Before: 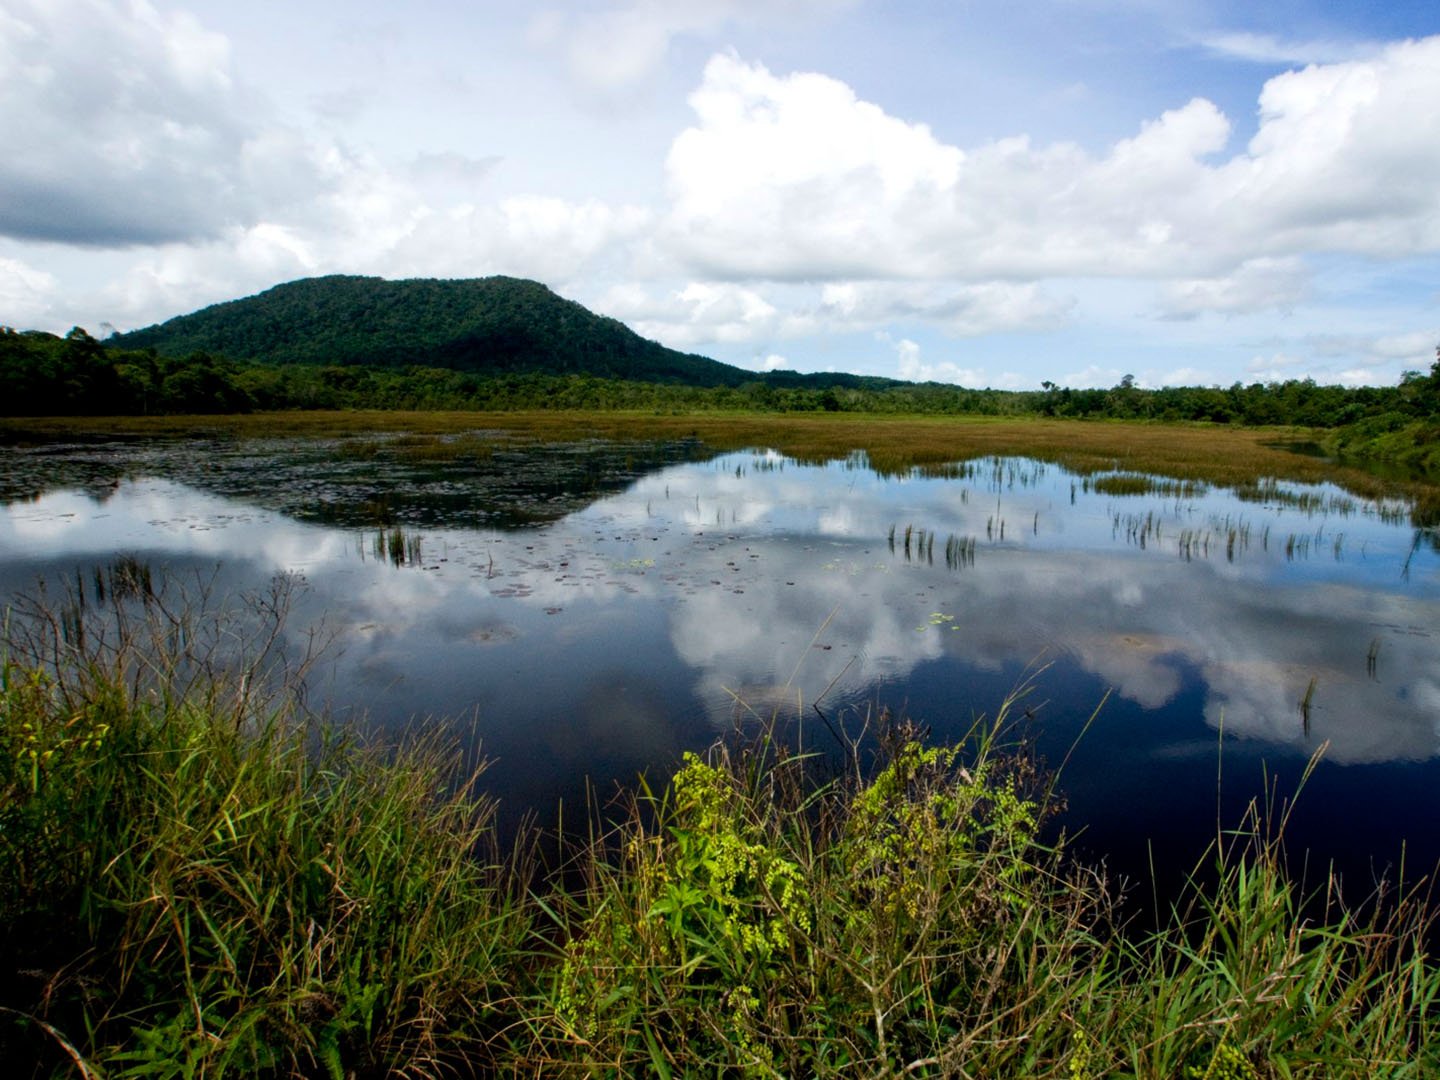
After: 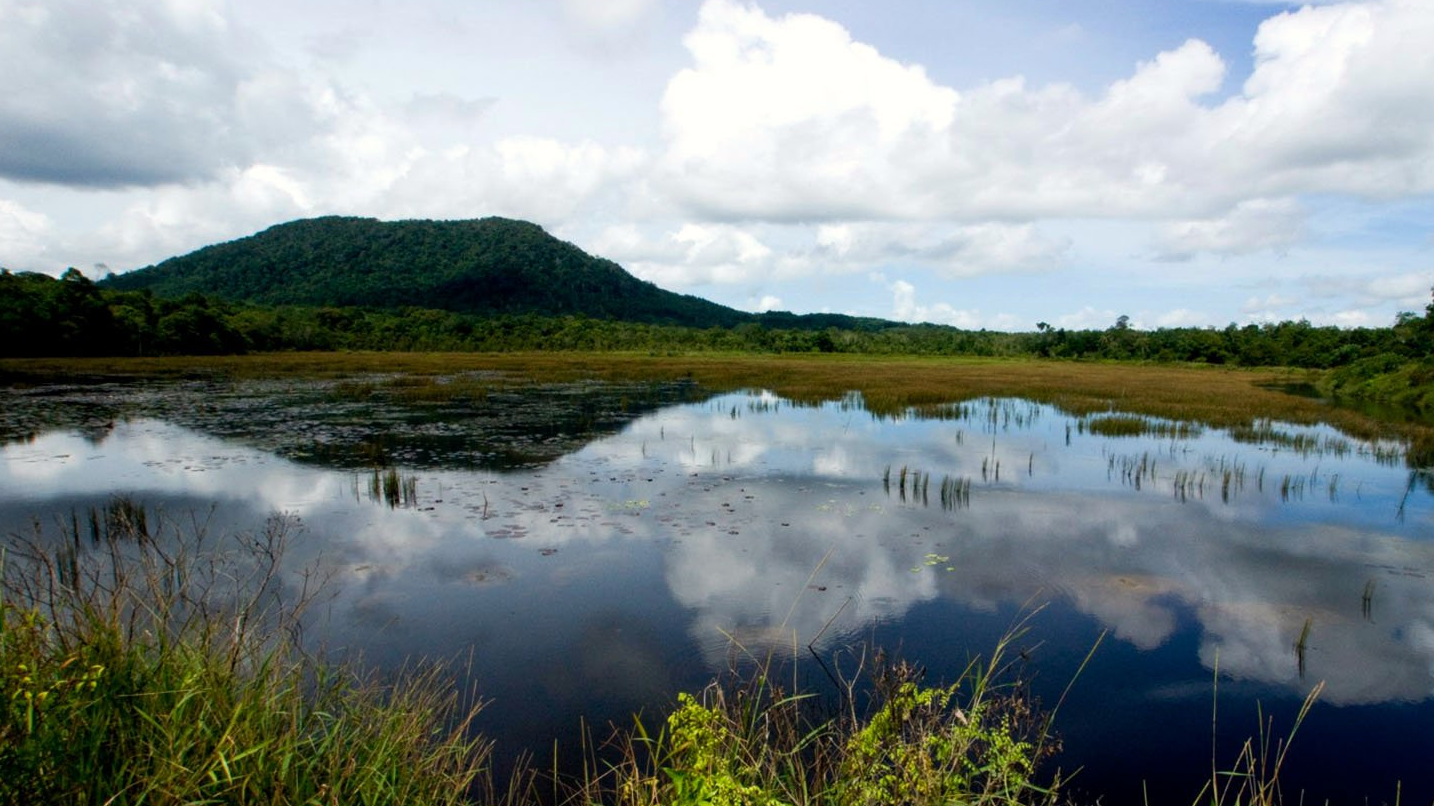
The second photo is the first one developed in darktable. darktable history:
white balance: red 1.009, blue 0.985
crop: left 0.387%, top 5.469%, bottom 19.809%
